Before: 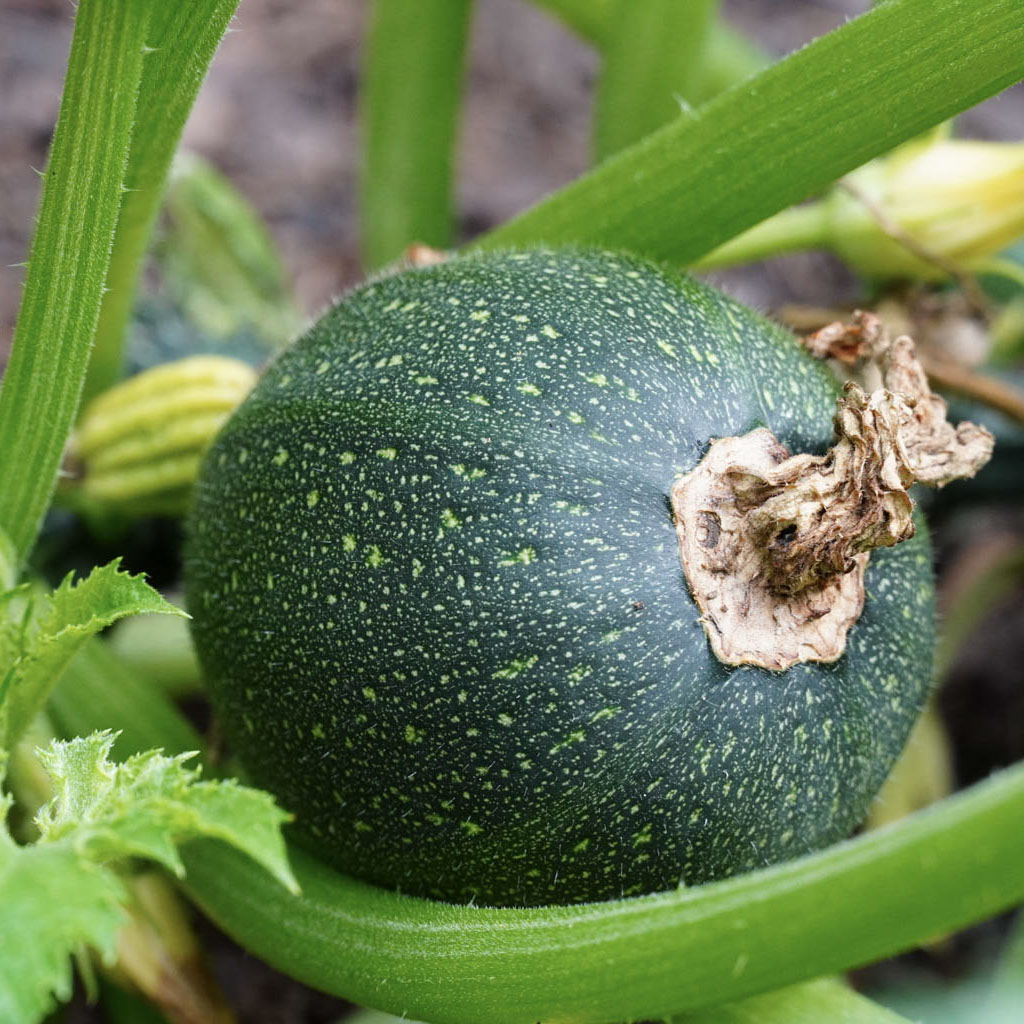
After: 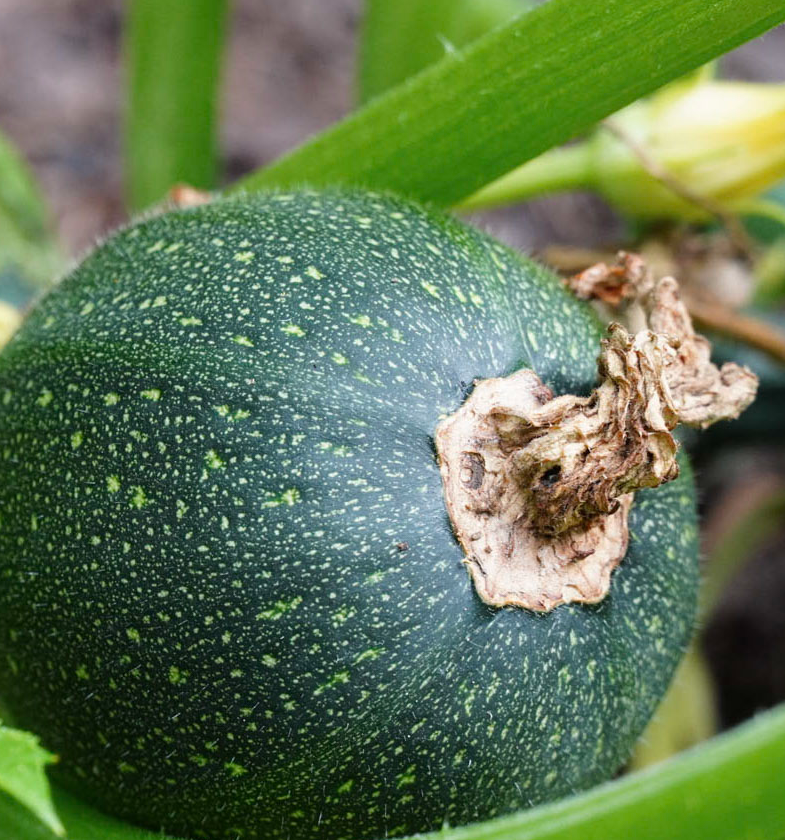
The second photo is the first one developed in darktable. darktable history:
white balance: emerald 1
contrast brightness saturation: saturation -0.04
crop: left 23.095%, top 5.827%, bottom 11.854%
